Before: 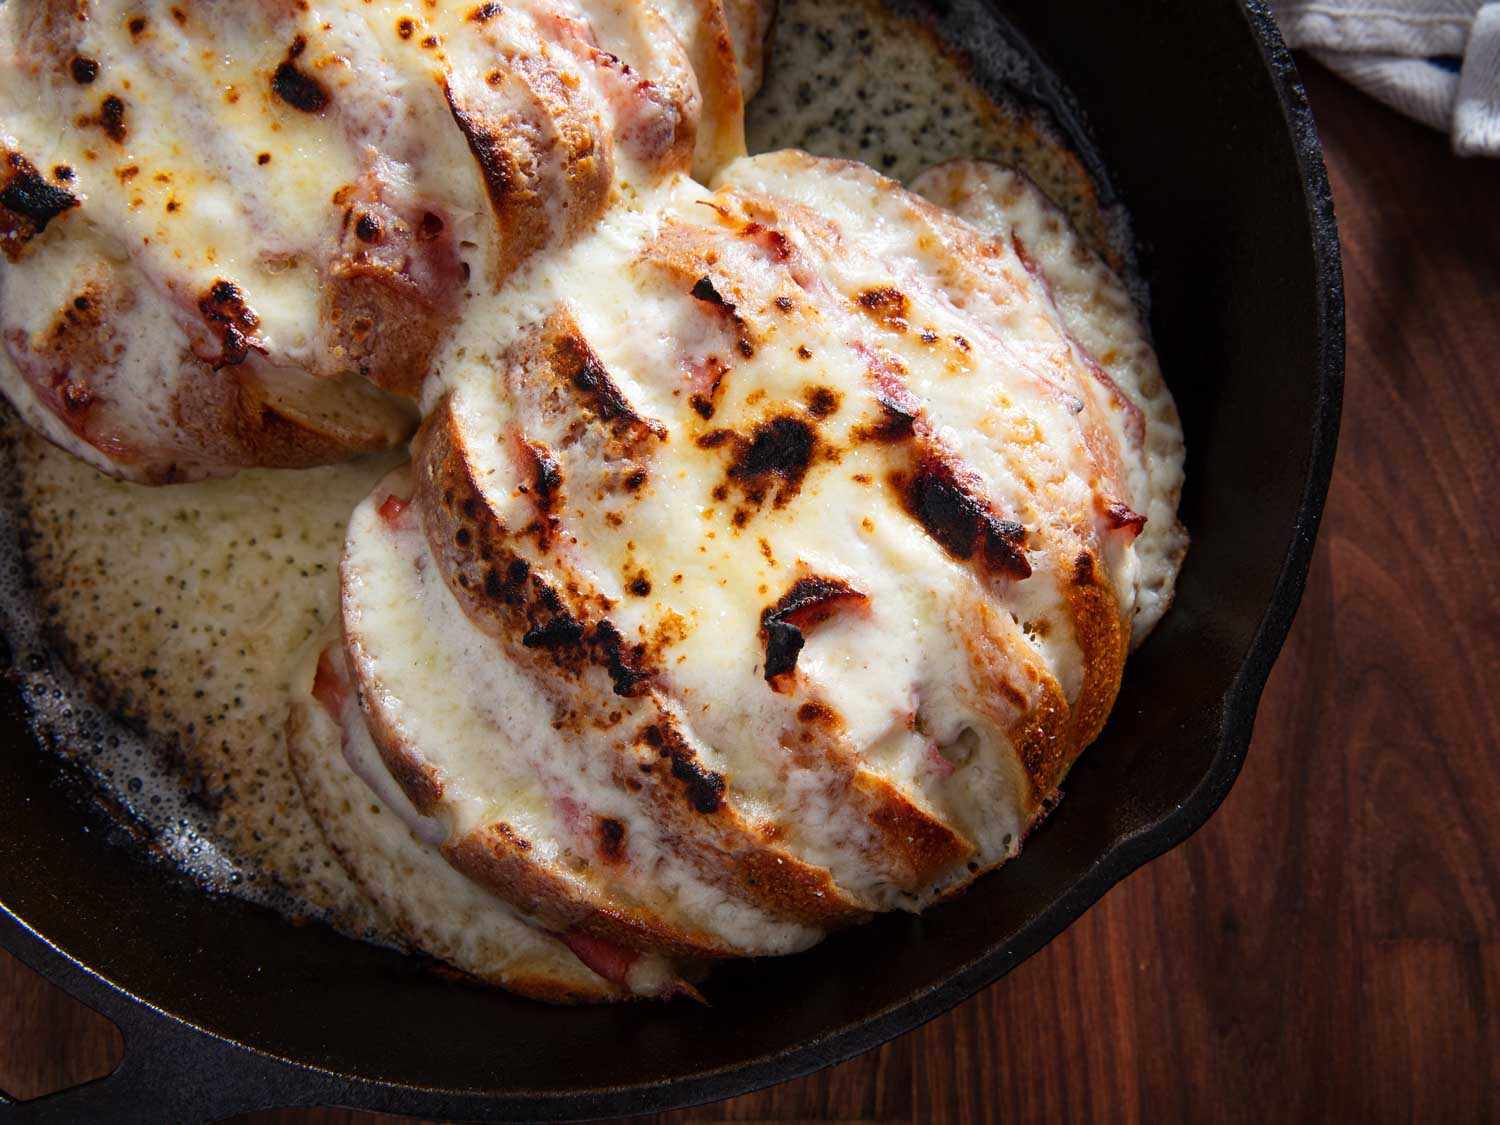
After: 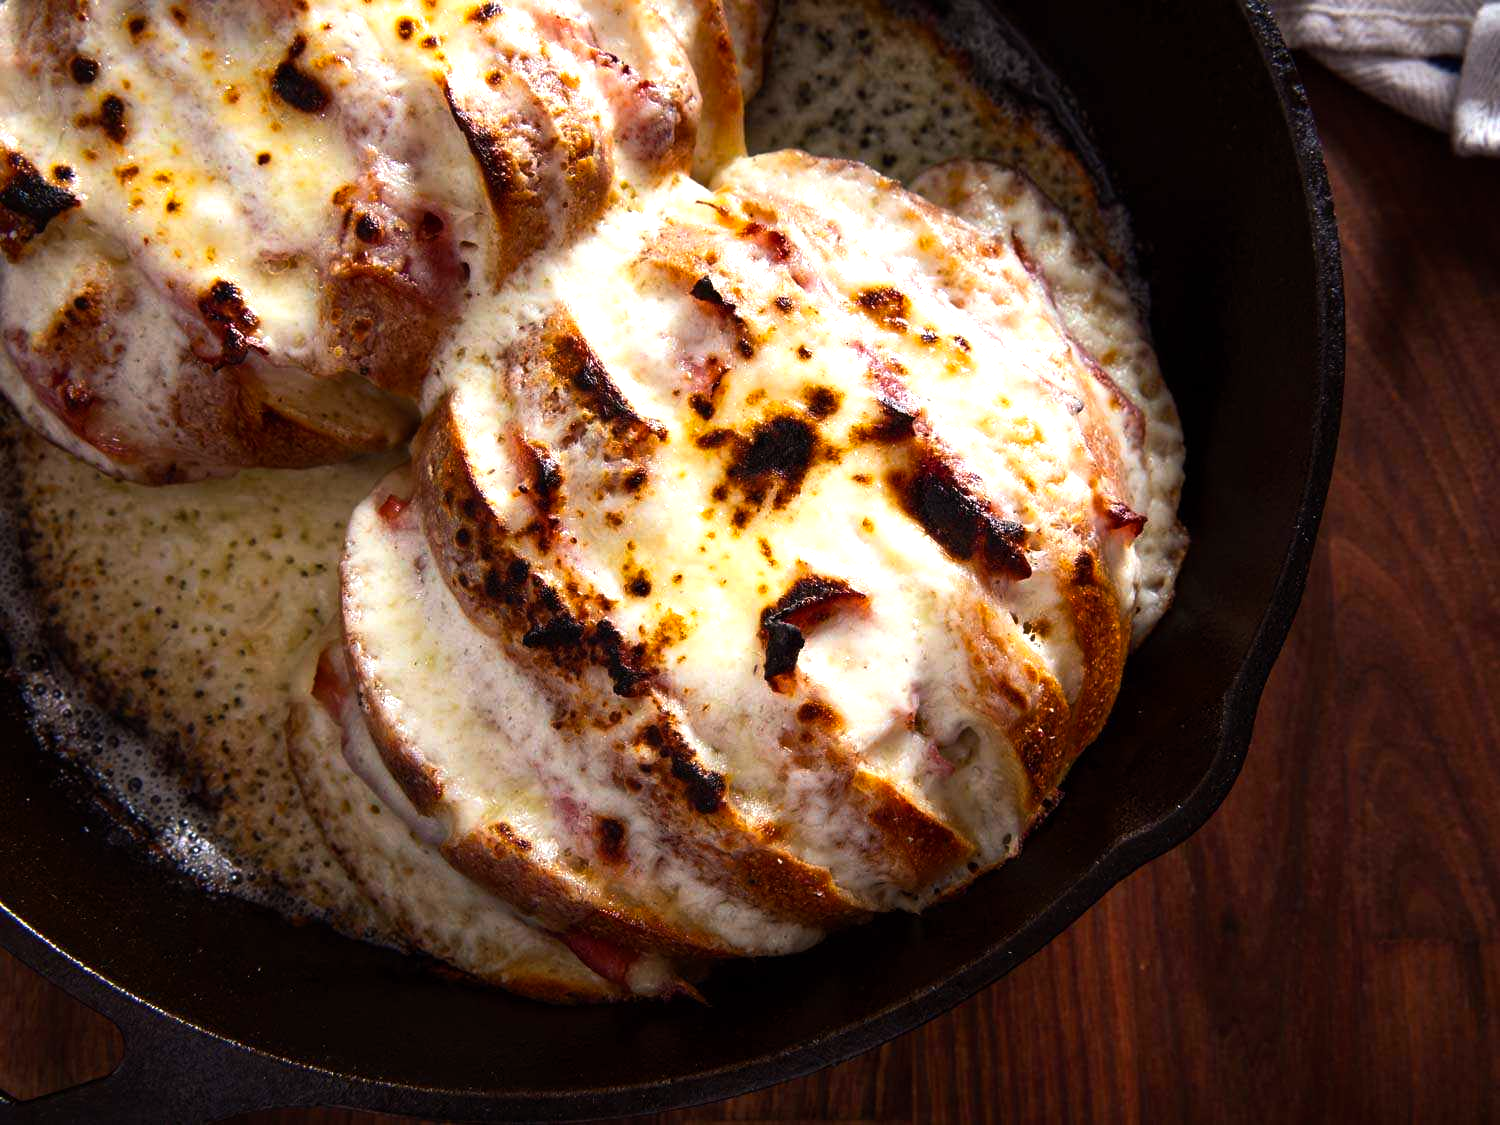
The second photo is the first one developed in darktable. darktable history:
color balance rgb: shadows lift › chroma 2.774%, shadows lift › hue 189.06°, power › chroma 1.571%, power › hue 25.59°, perceptual saturation grading › global saturation 11.042%, perceptual brilliance grading › global brilliance 15.457%, perceptual brilliance grading › shadows -35.847%
